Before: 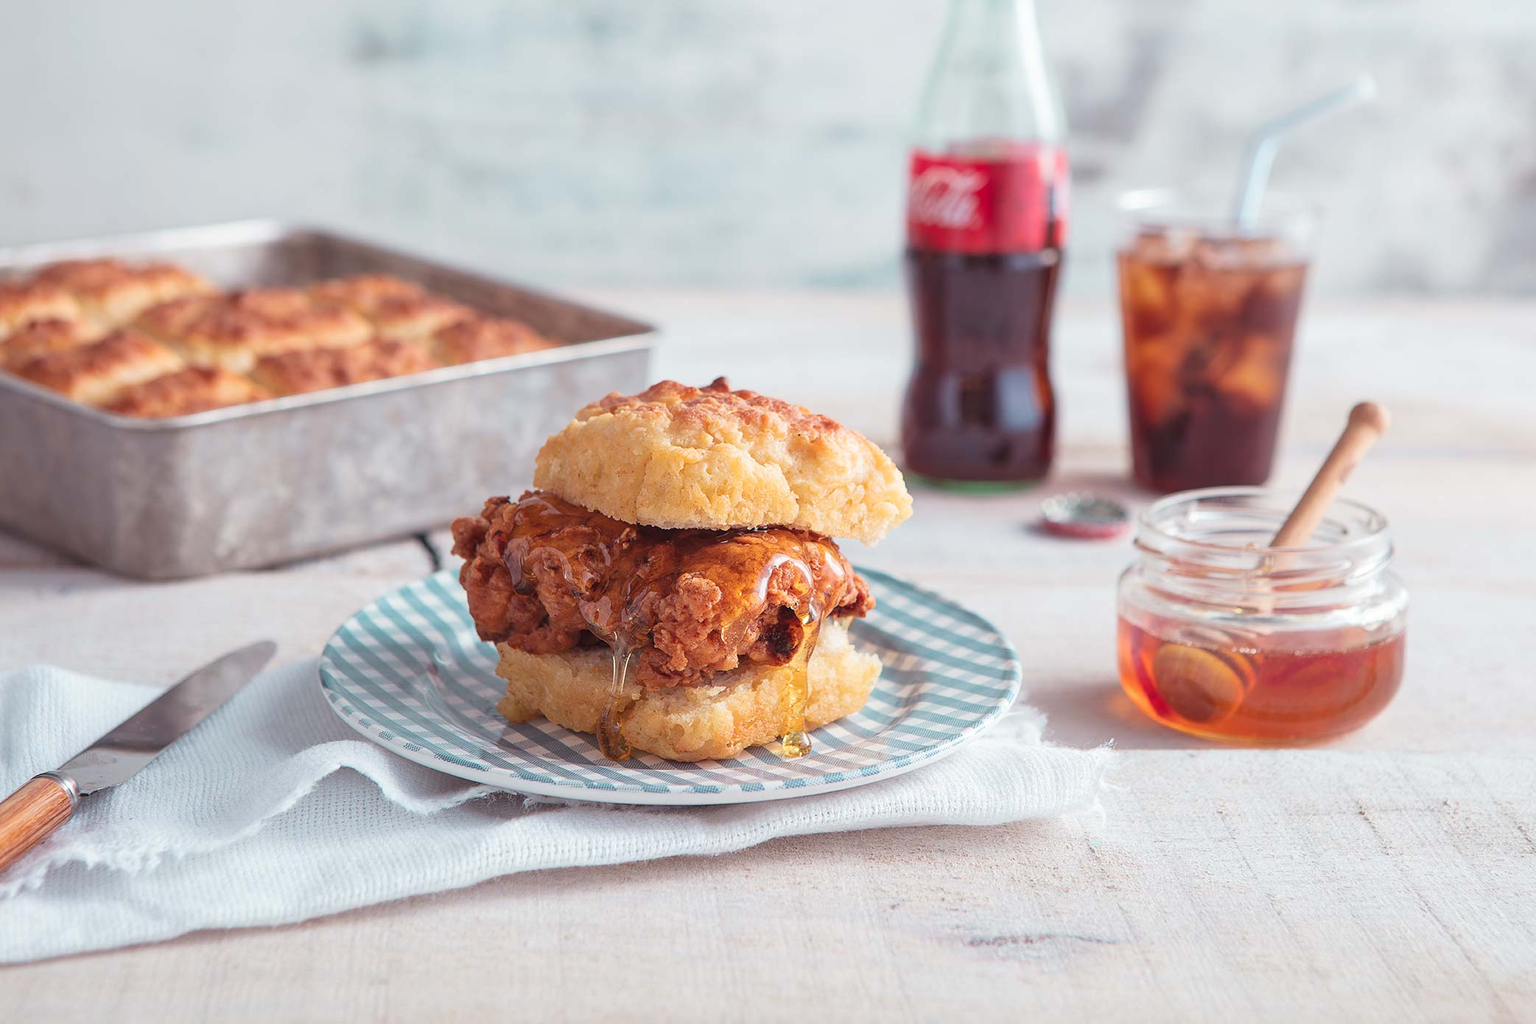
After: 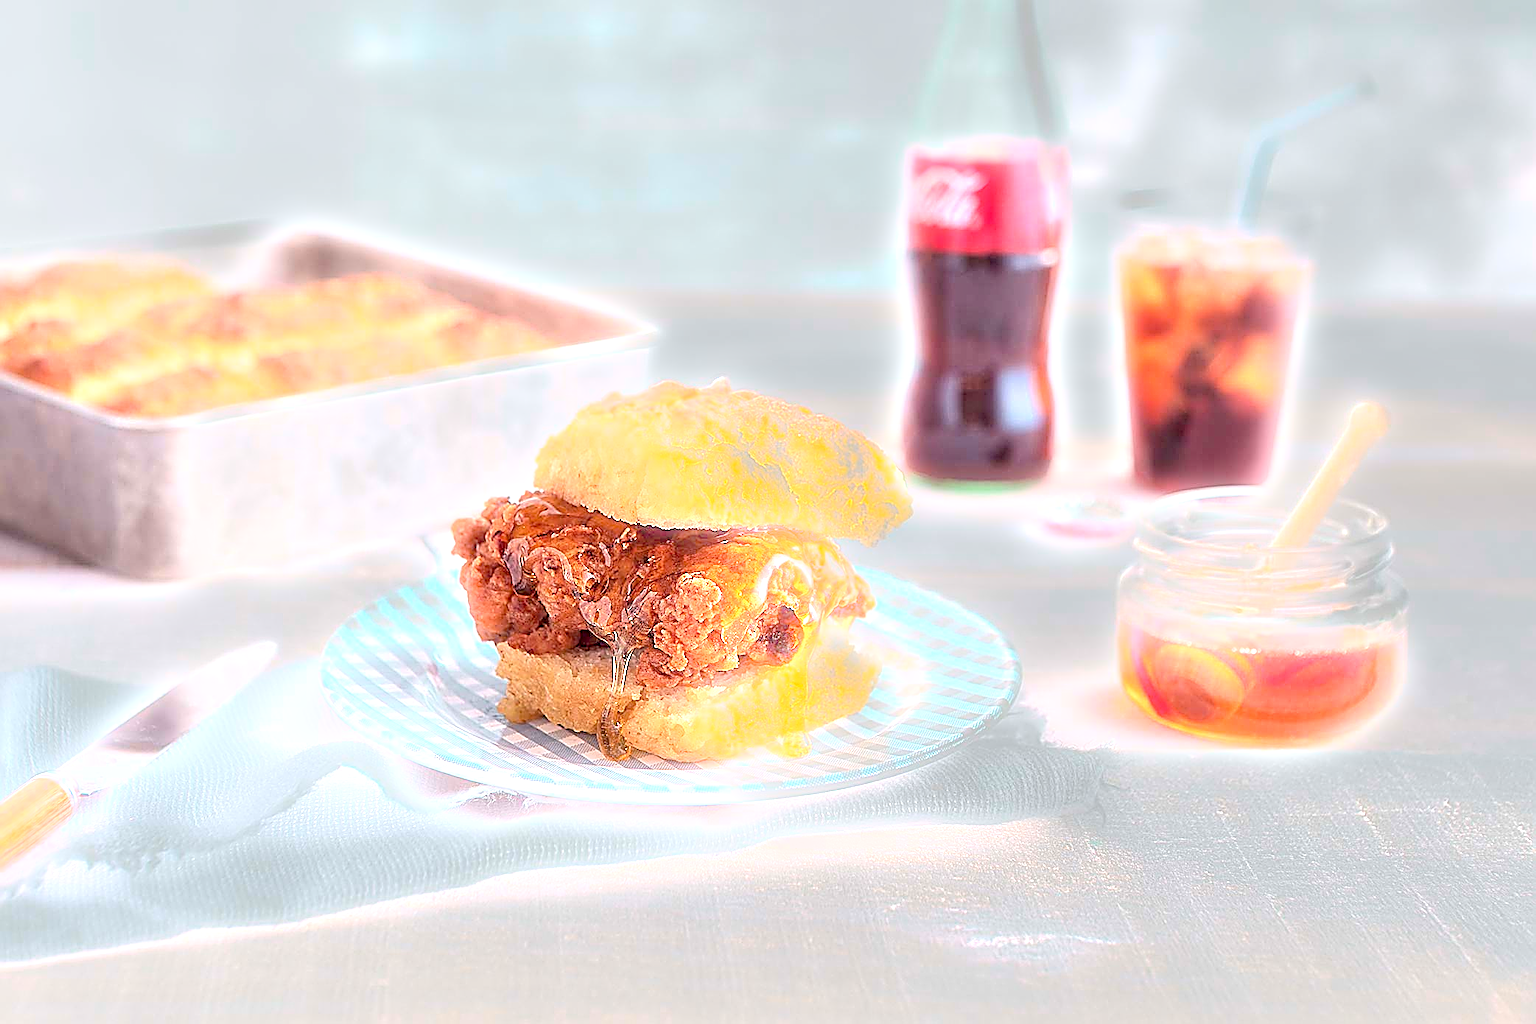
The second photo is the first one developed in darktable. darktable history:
sharpen: amount 2
exposure: black level correction 0.009, exposure 1.425 EV, compensate highlight preservation false
bloom: size 5%, threshold 95%, strength 15%
